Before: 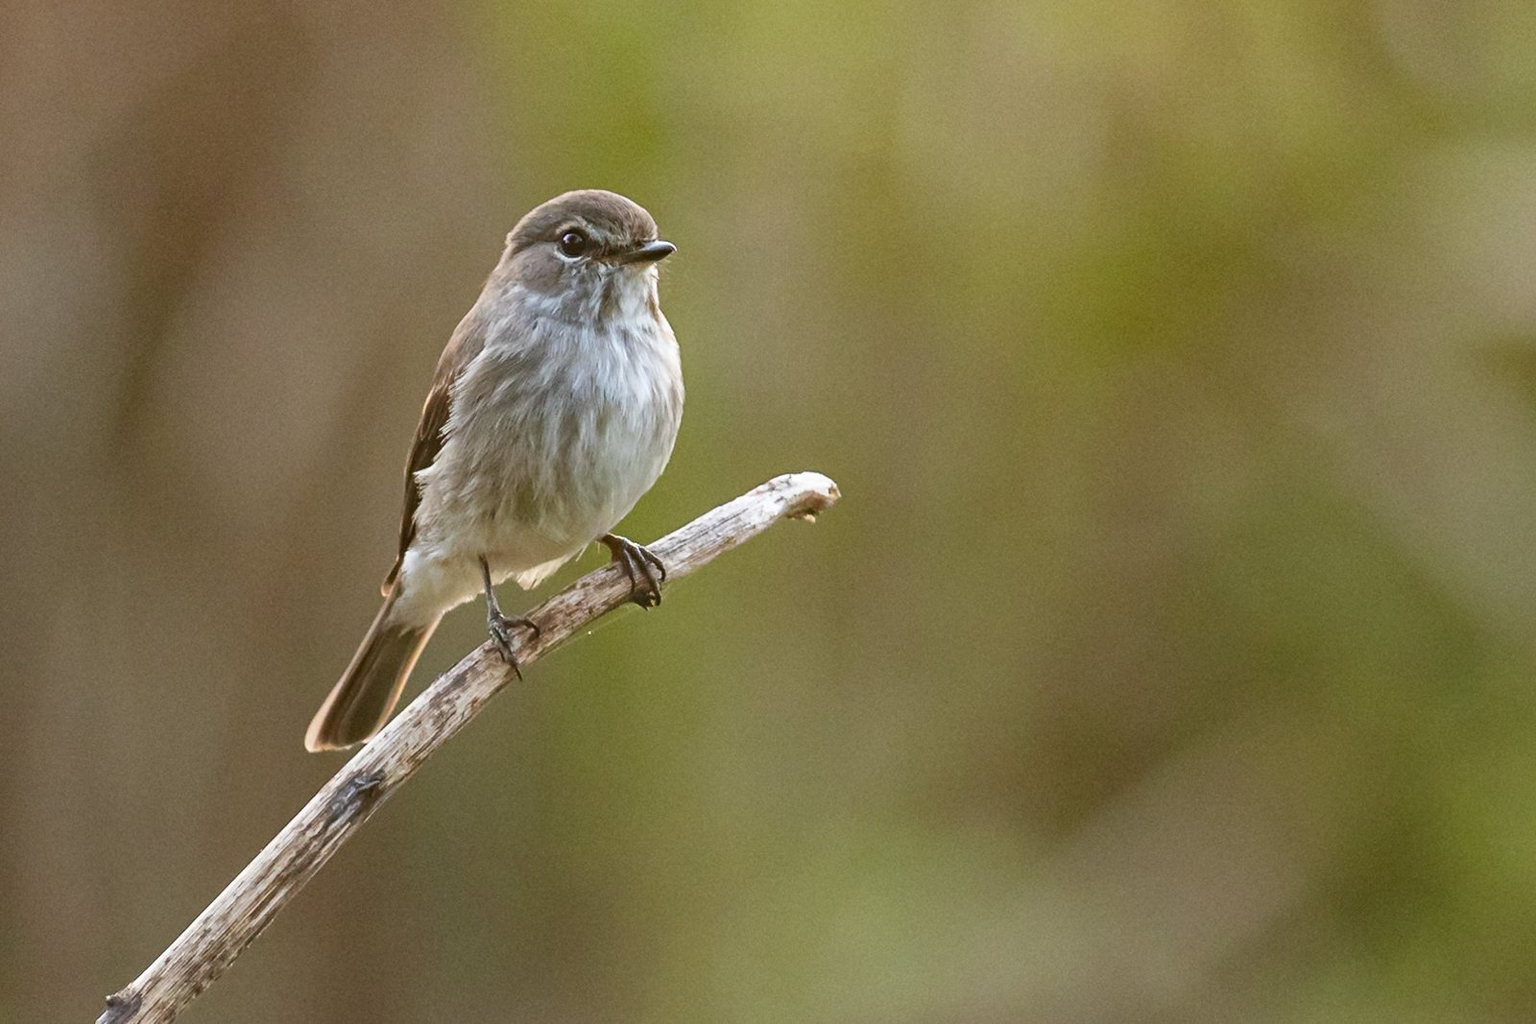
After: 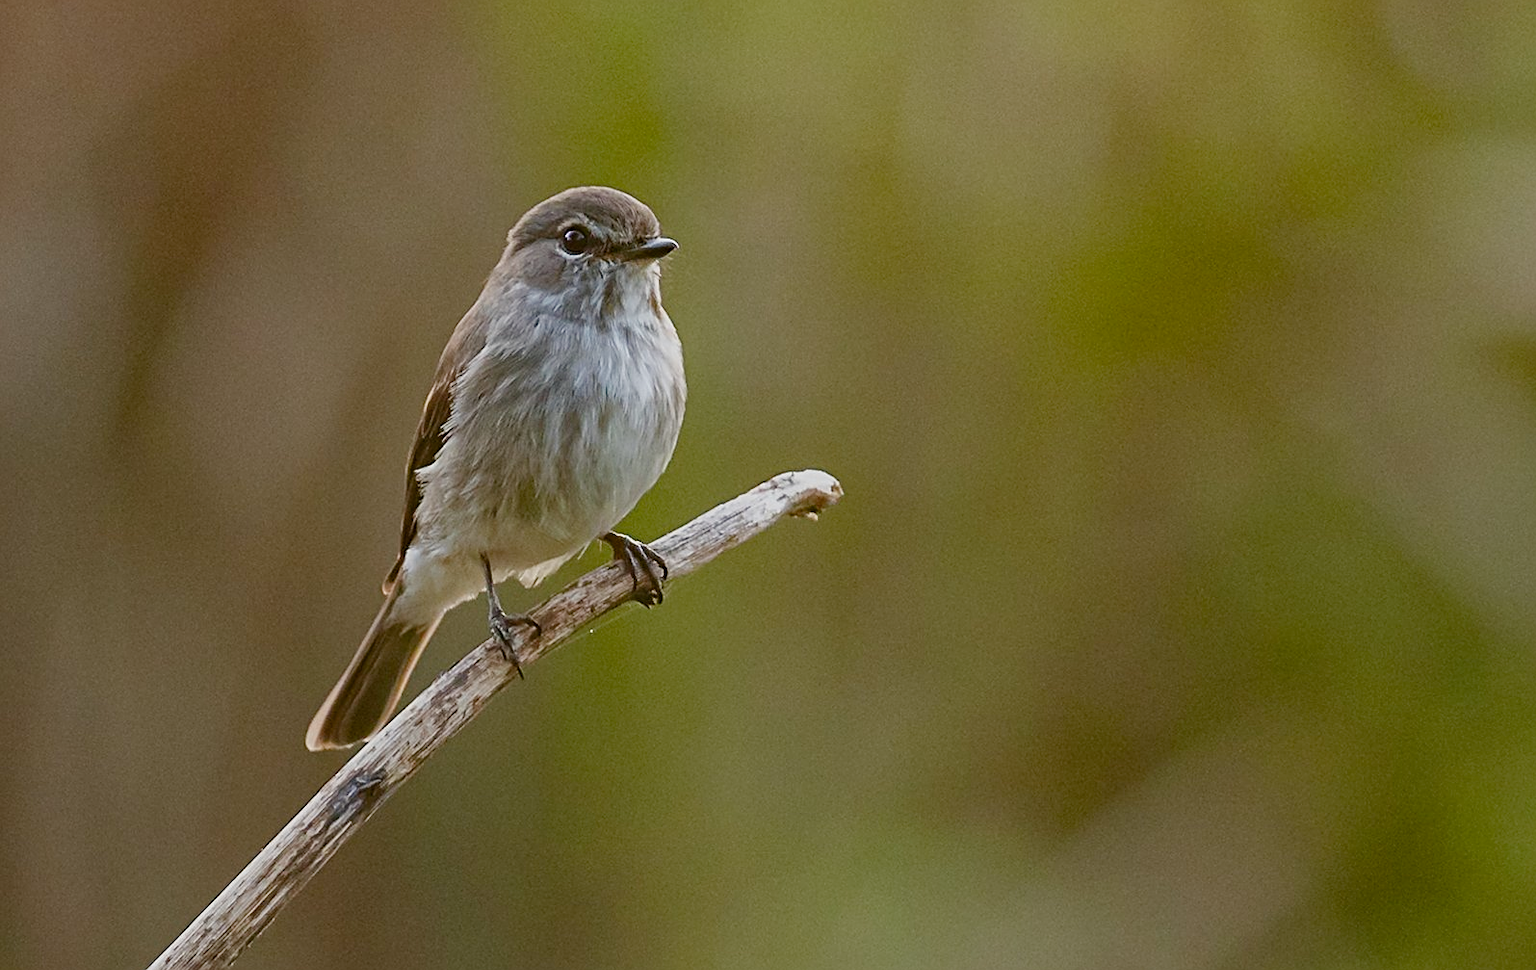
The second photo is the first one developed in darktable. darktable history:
contrast equalizer: octaves 7, y [[0.5 ×6], [0.5 ×6], [0.5, 0.5, 0.501, 0.545, 0.707, 0.863], [0 ×6], [0 ×6]]
tone equalizer: on, module defaults
crop: top 0.407%, right 0.259%, bottom 5.084%
sharpen: amount 0.496
color balance rgb: shadows lift › chroma 1.757%, shadows lift › hue 262.1°, perceptual saturation grading › global saturation 20%, perceptual saturation grading › highlights -49.24%, perceptual saturation grading › shadows 24.561%, perceptual brilliance grading › global brilliance 2.745%, perceptual brilliance grading › highlights -3.349%, perceptual brilliance grading › shadows 3.424%, global vibrance 14.376%
shadows and highlights: shadows 20.75, highlights -81.1, soften with gaussian
exposure: exposure -0.547 EV, compensate exposure bias true, compensate highlight preservation false
